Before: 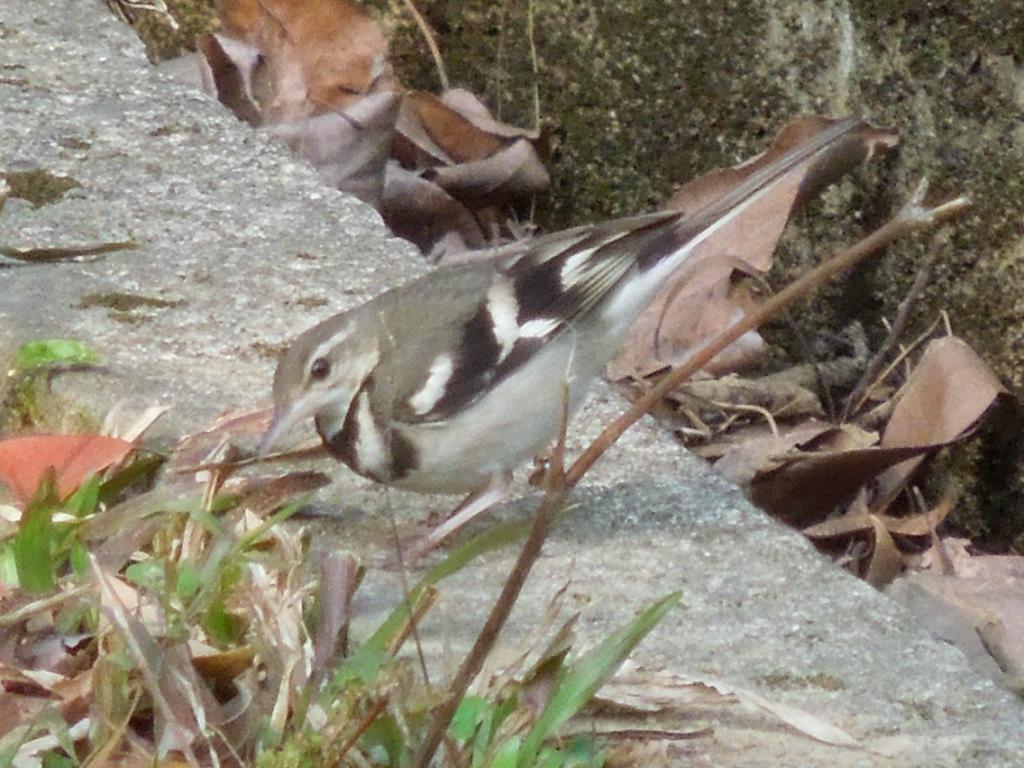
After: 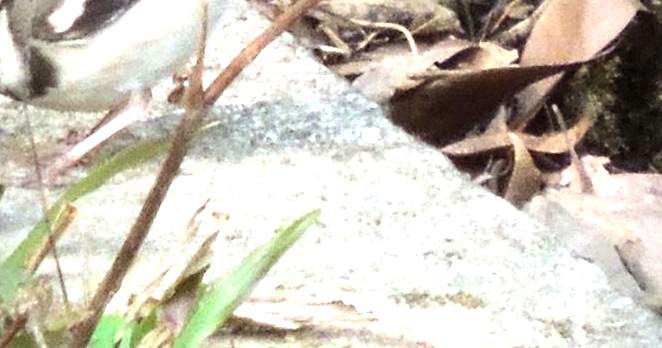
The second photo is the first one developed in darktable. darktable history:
vignetting: fall-off radius 60.59%, unbound false
crop and rotate: left 35.276%, top 49.822%, bottom 4.794%
tone equalizer: -8 EV -0.757 EV, -7 EV -0.736 EV, -6 EV -0.609 EV, -5 EV -0.361 EV, -3 EV 0.401 EV, -2 EV 0.6 EV, -1 EV 0.683 EV, +0 EV 0.738 EV, edges refinement/feathering 500, mask exposure compensation -1.57 EV, preserve details no
exposure: black level correction 0, exposure 0.696 EV, compensate exposure bias true, compensate highlight preservation false
